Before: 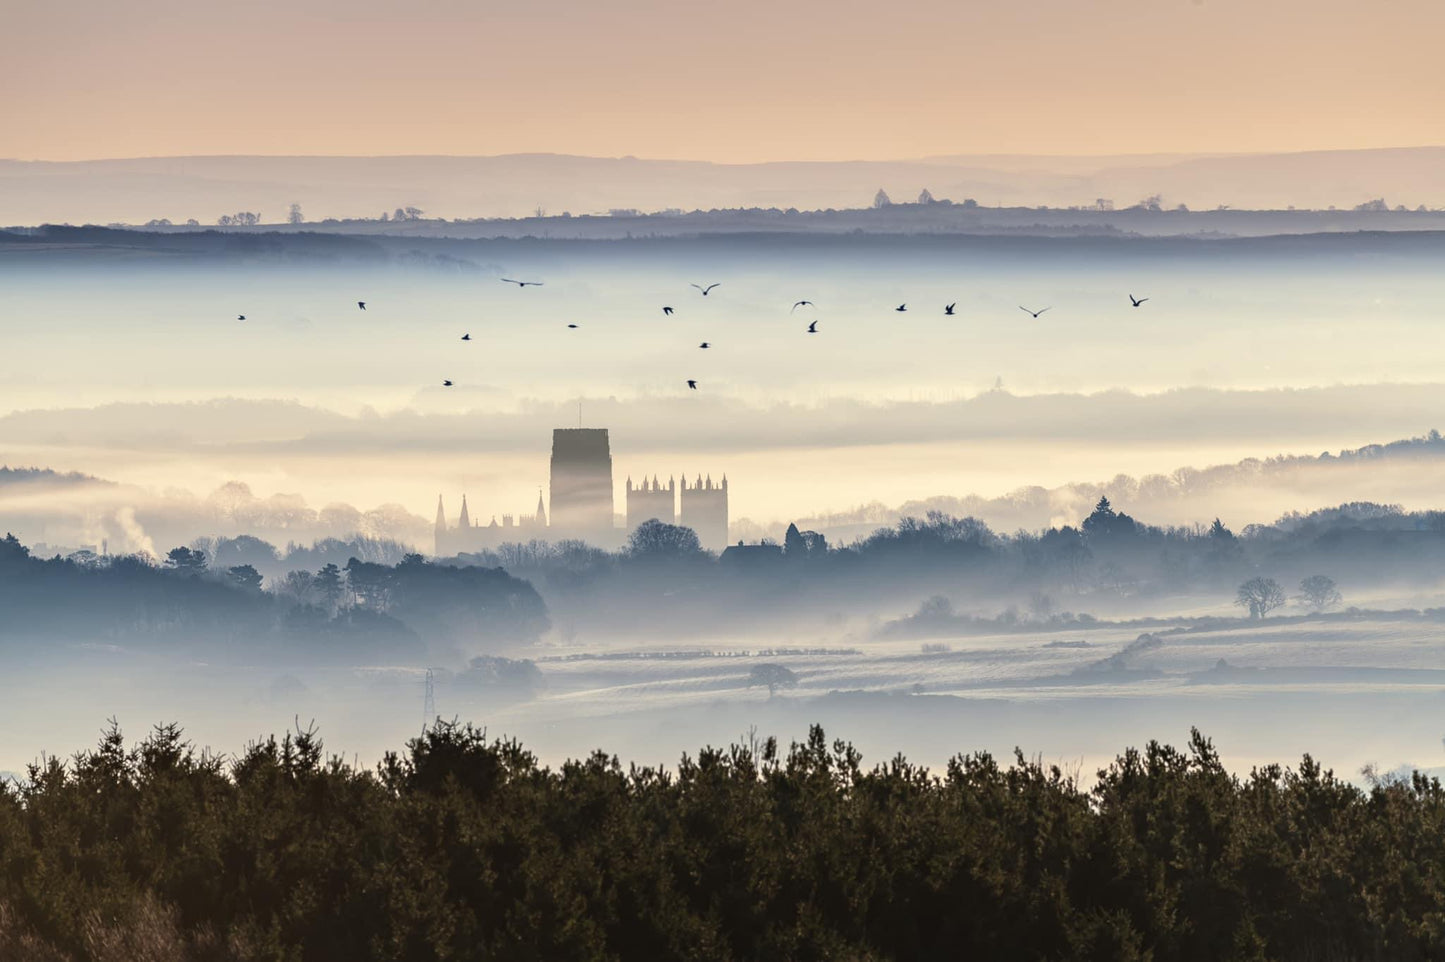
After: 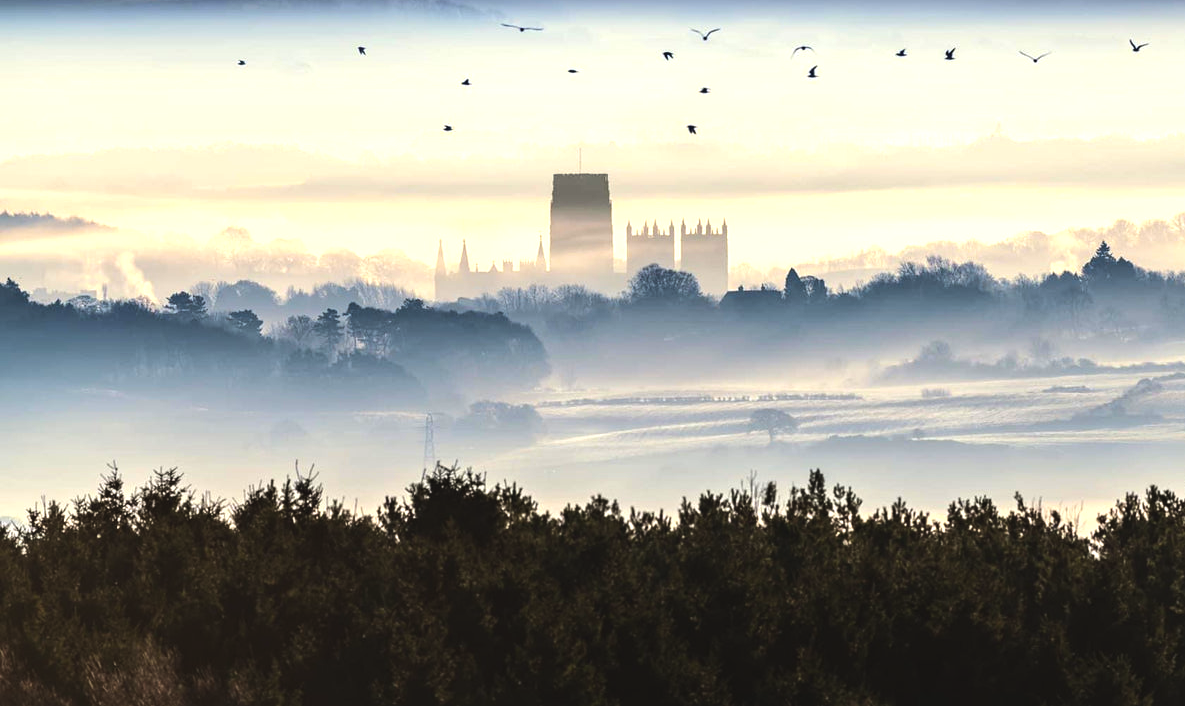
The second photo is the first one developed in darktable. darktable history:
crop: top 26.531%, right 17.959%
color balance rgb: global offset › luminance 0.71%, perceptual saturation grading › global saturation -11.5%, perceptual brilliance grading › highlights 17.77%, perceptual brilliance grading › mid-tones 31.71%, perceptual brilliance grading › shadows -31.01%, global vibrance 50%
